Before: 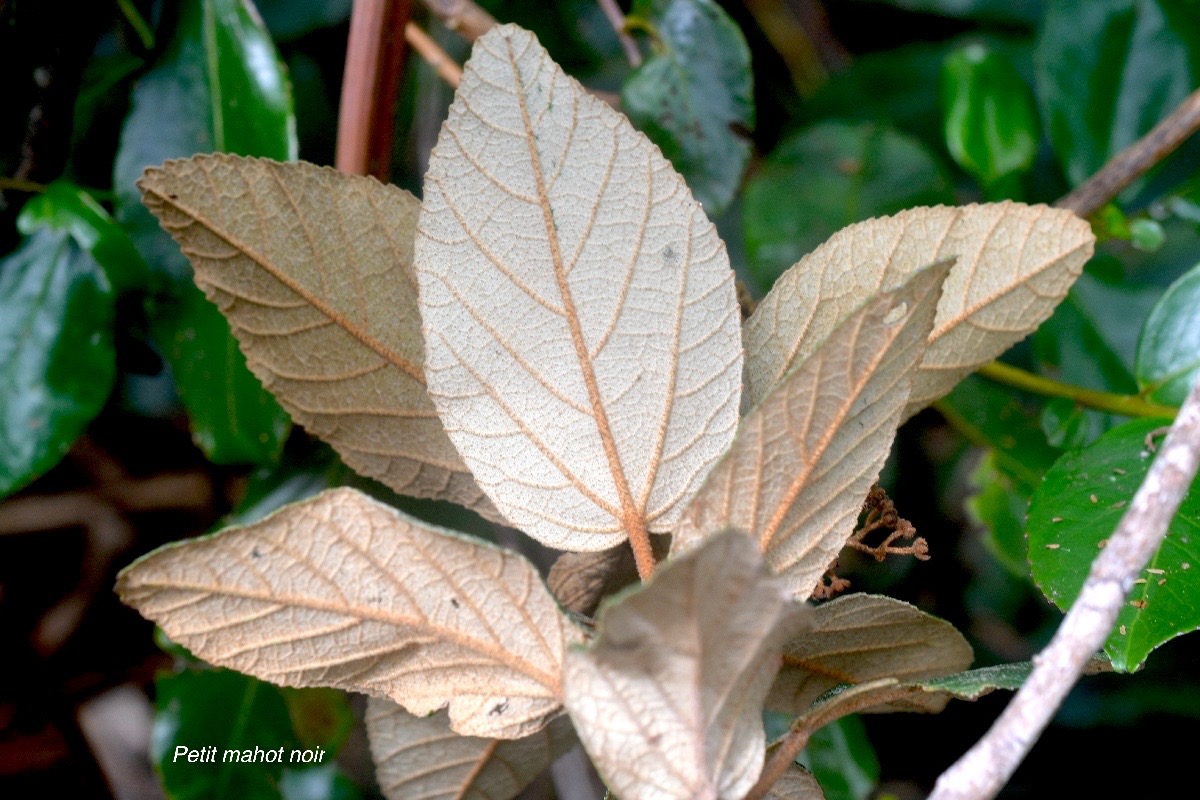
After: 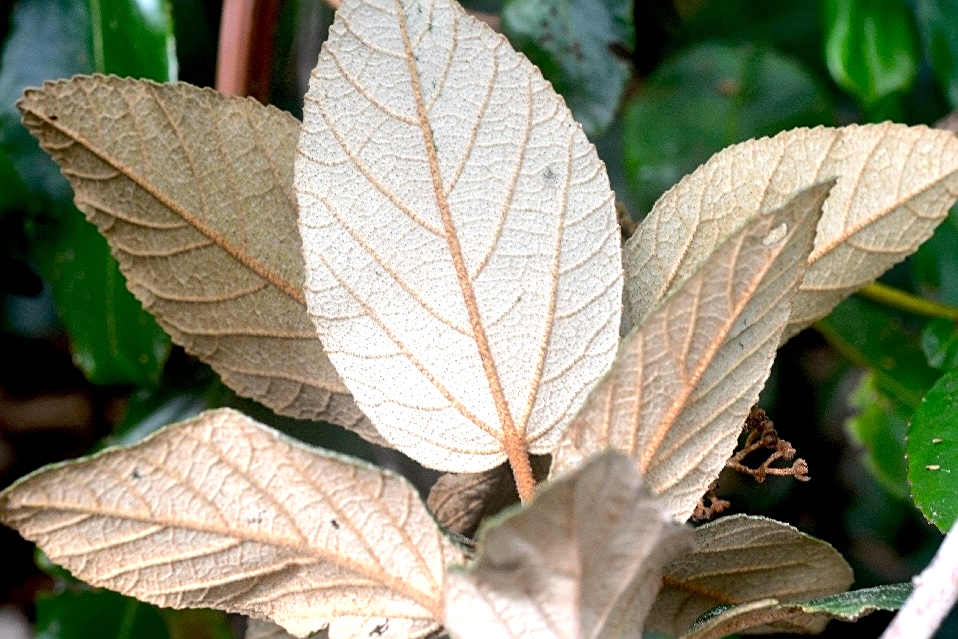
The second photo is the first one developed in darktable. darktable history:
tone equalizer: -8 EV -0.417 EV, -7 EV -0.389 EV, -6 EV -0.333 EV, -5 EV -0.222 EV, -3 EV 0.222 EV, -2 EV 0.333 EV, -1 EV 0.389 EV, +0 EV 0.417 EV, edges refinement/feathering 500, mask exposure compensation -1.57 EV, preserve details no
sharpen: on, module defaults
crop and rotate: left 10.071%, top 10.071%, right 10.02%, bottom 10.02%
